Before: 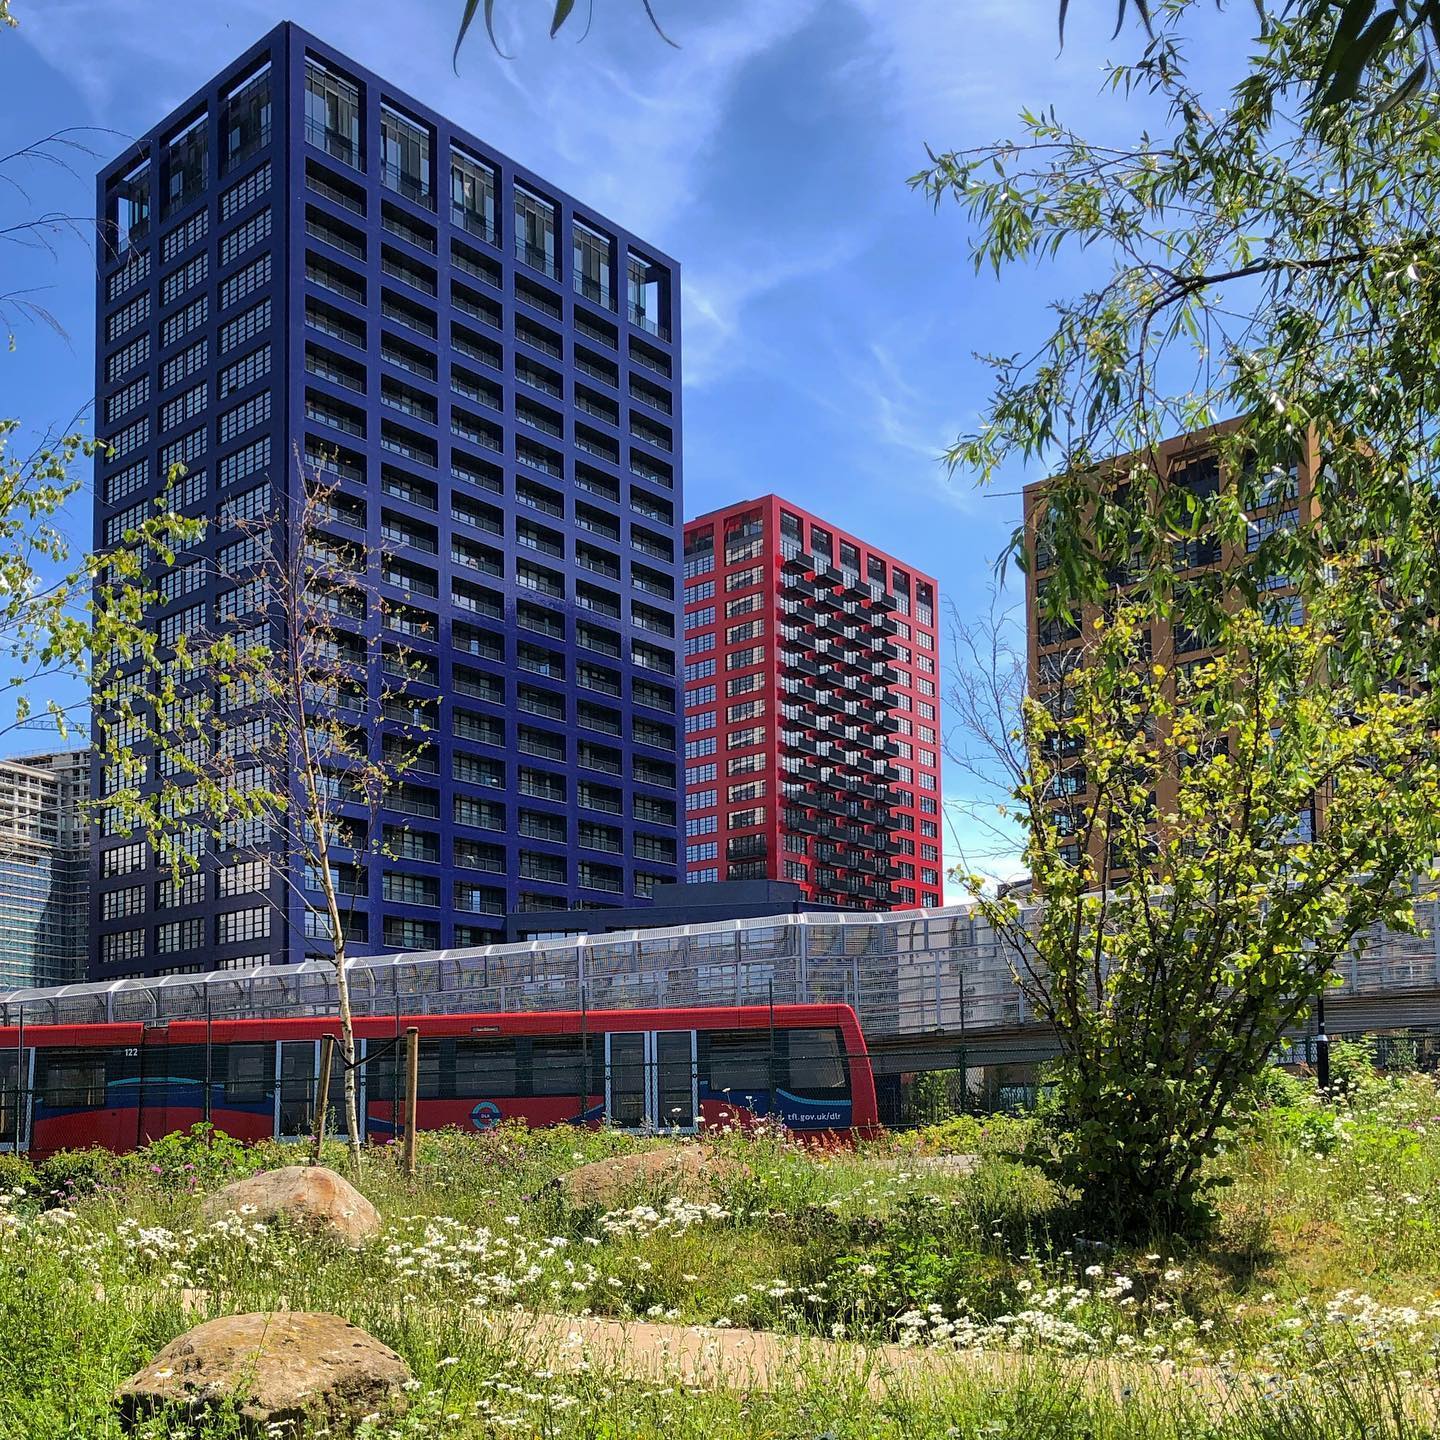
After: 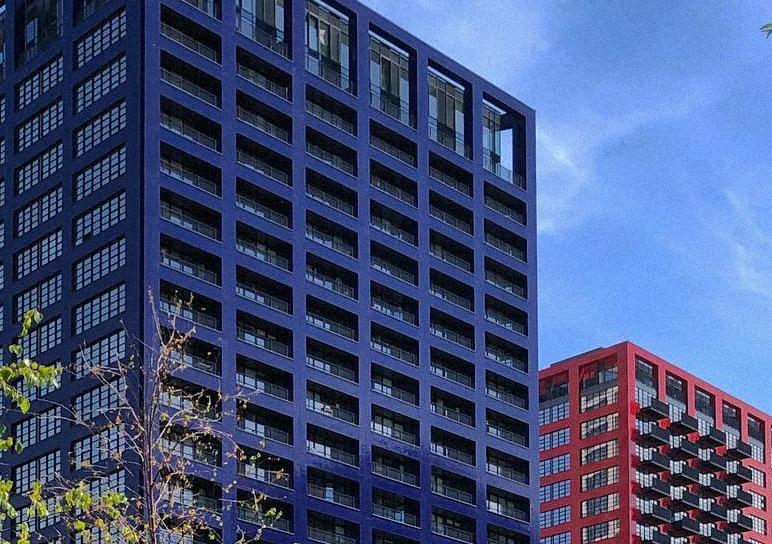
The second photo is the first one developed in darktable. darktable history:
grain: mid-tones bias 0%
crop: left 10.121%, top 10.631%, right 36.218%, bottom 51.526%
